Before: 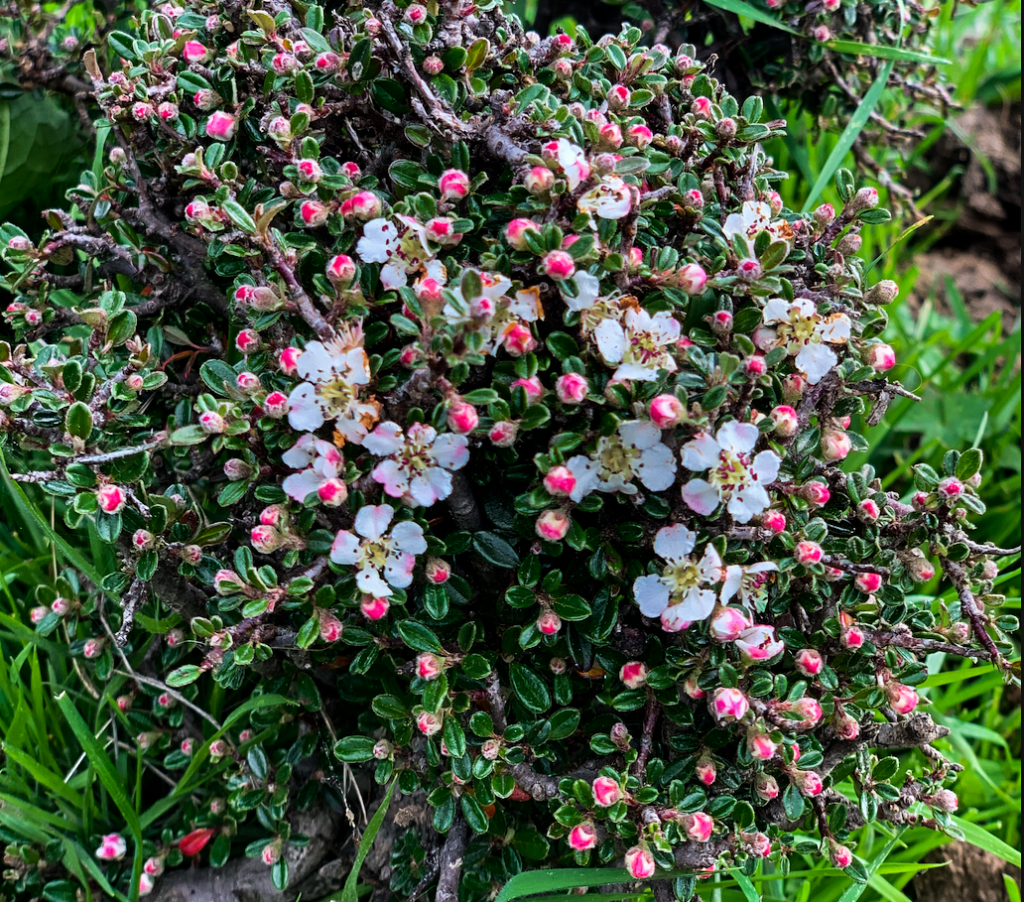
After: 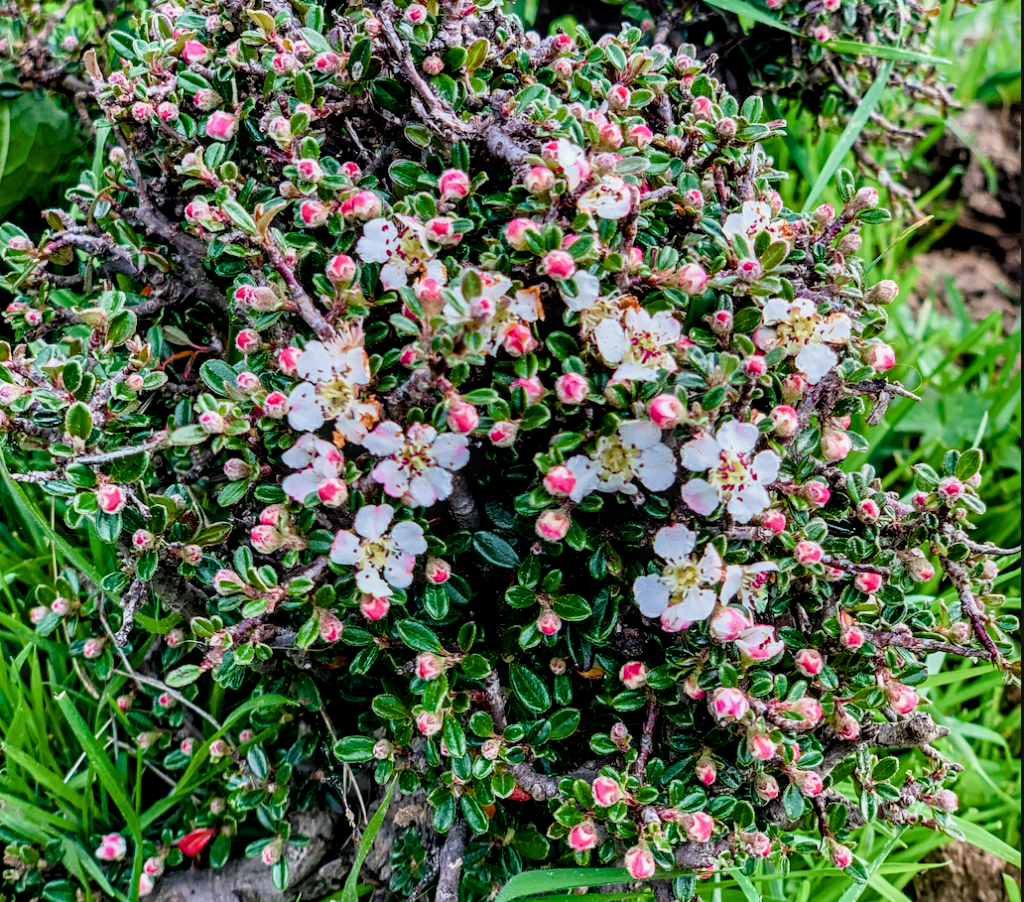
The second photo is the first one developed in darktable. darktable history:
color balance rgb: perceptual saturation grading › global saturation 25%, perceptual saturation grading › highlights -50%, perceptual saturation grading › shadows 30%, perceptual brilliance grading › global brilliance 12%, global vibrance 20%
local contrast: on, module defaults
filmic rgb: black relative exposure -6.59 EV, white relative exposure 4.71 EV, hardness 3.13, contrast 0.805
exposure: black level correction 0, exposure 0.7 EV, compensate exposure bias true, compensate highlight preservation false
